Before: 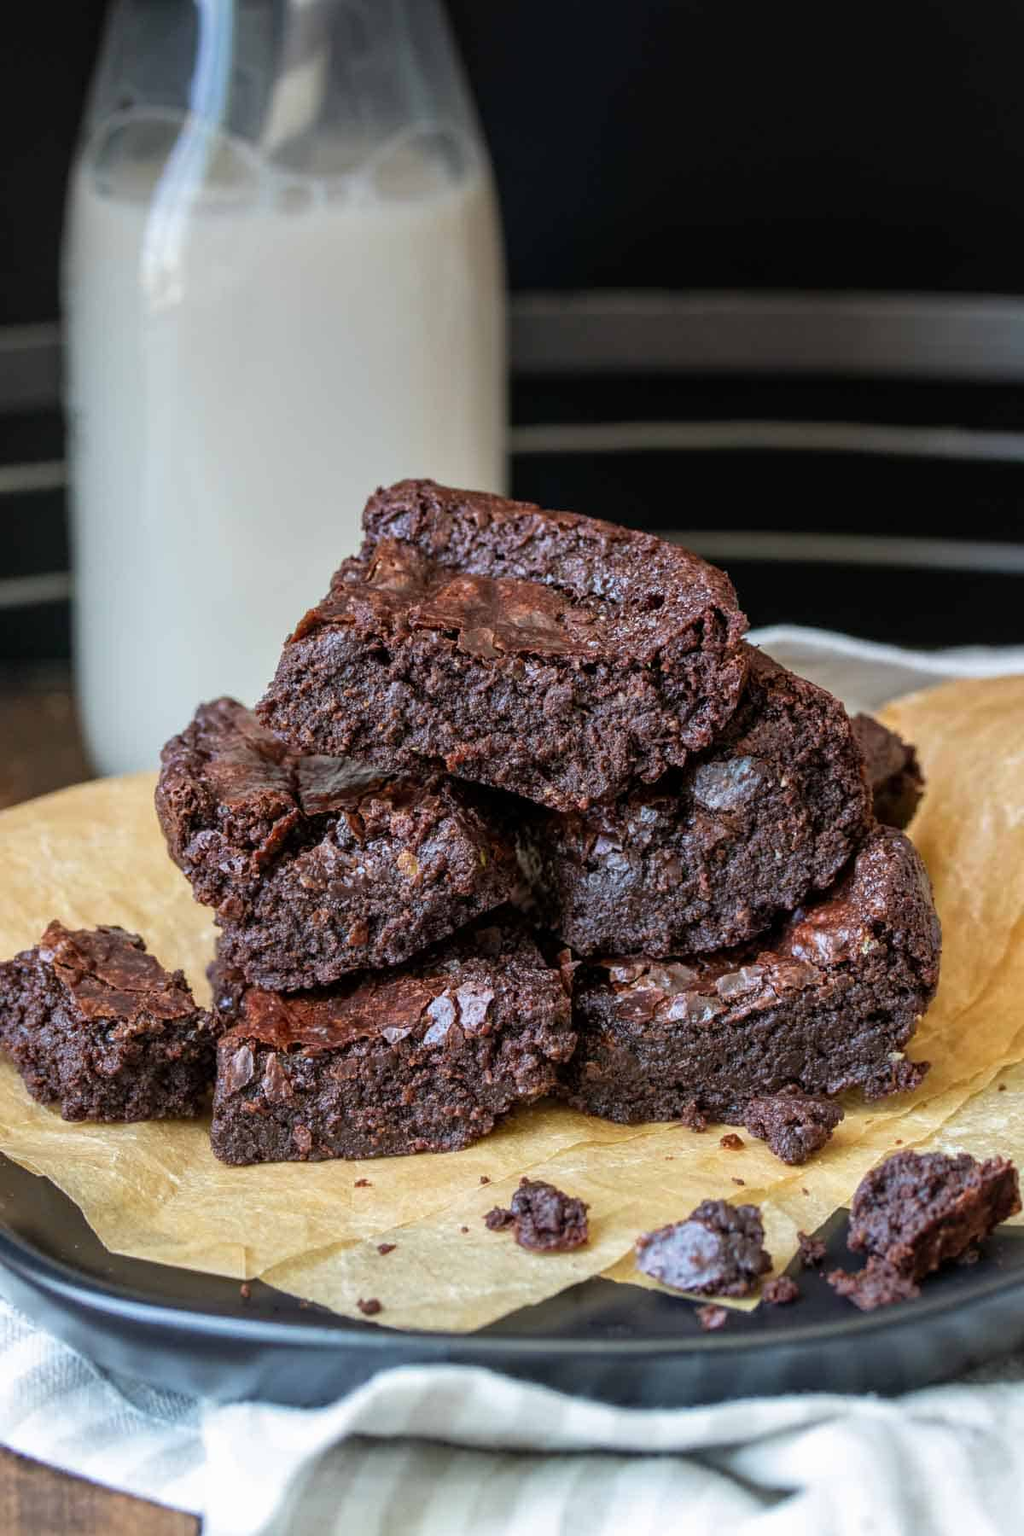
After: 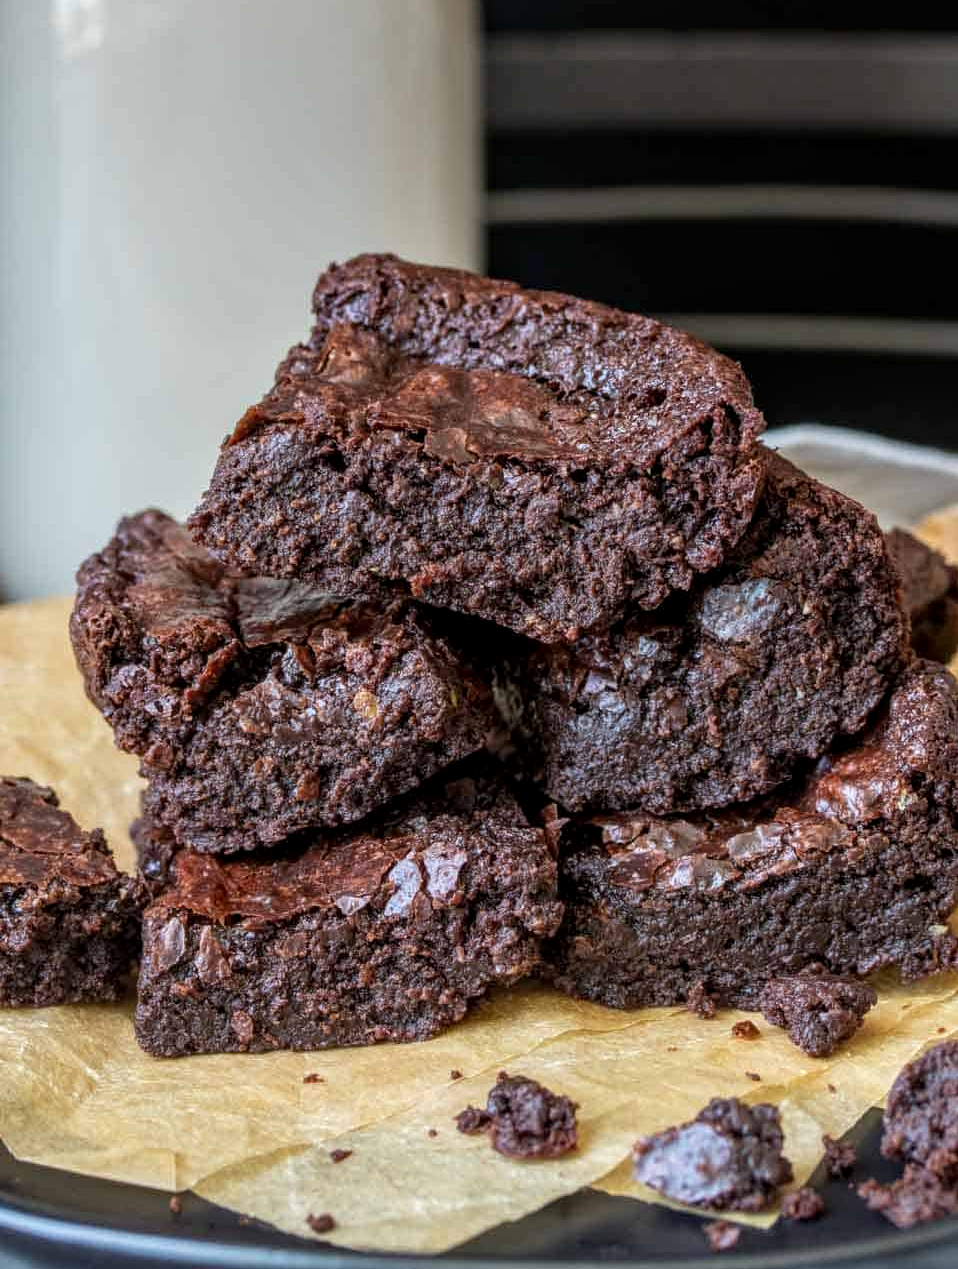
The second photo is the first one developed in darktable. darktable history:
crop: left 9.374%, top 17.138%, right 10.736%, bottom 12.346%
local contrast: on, module defaults
